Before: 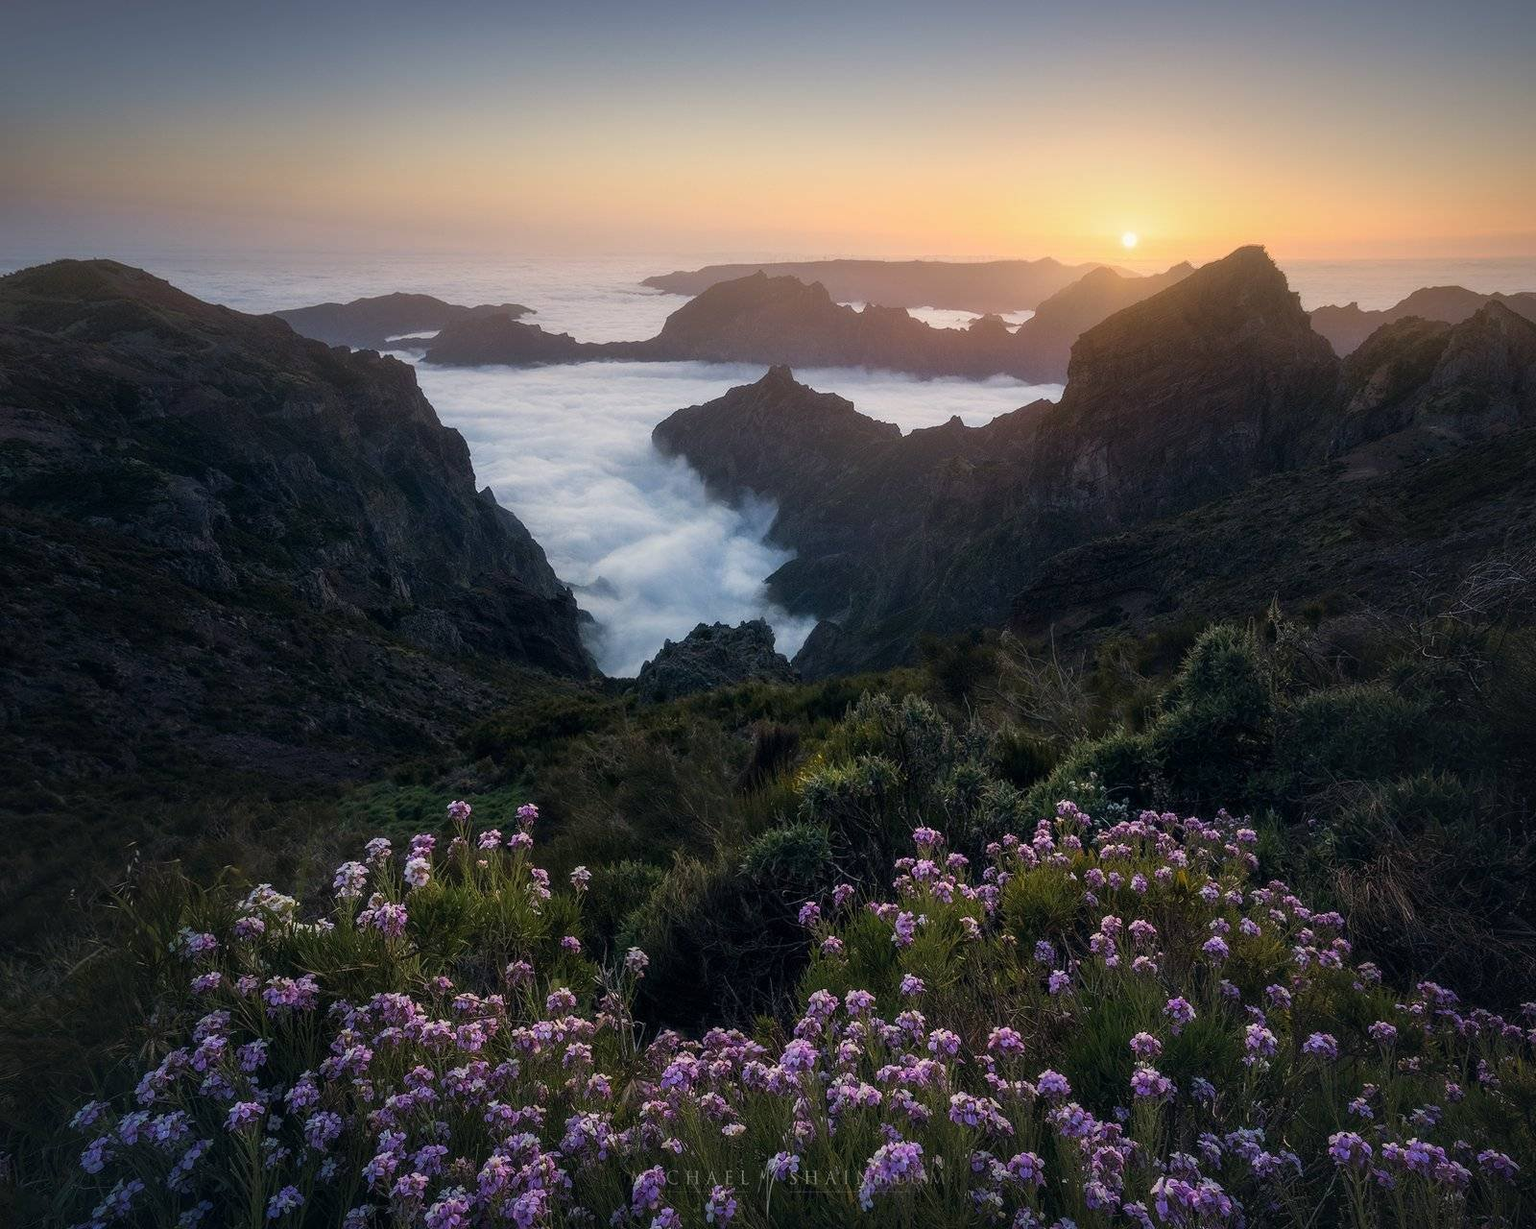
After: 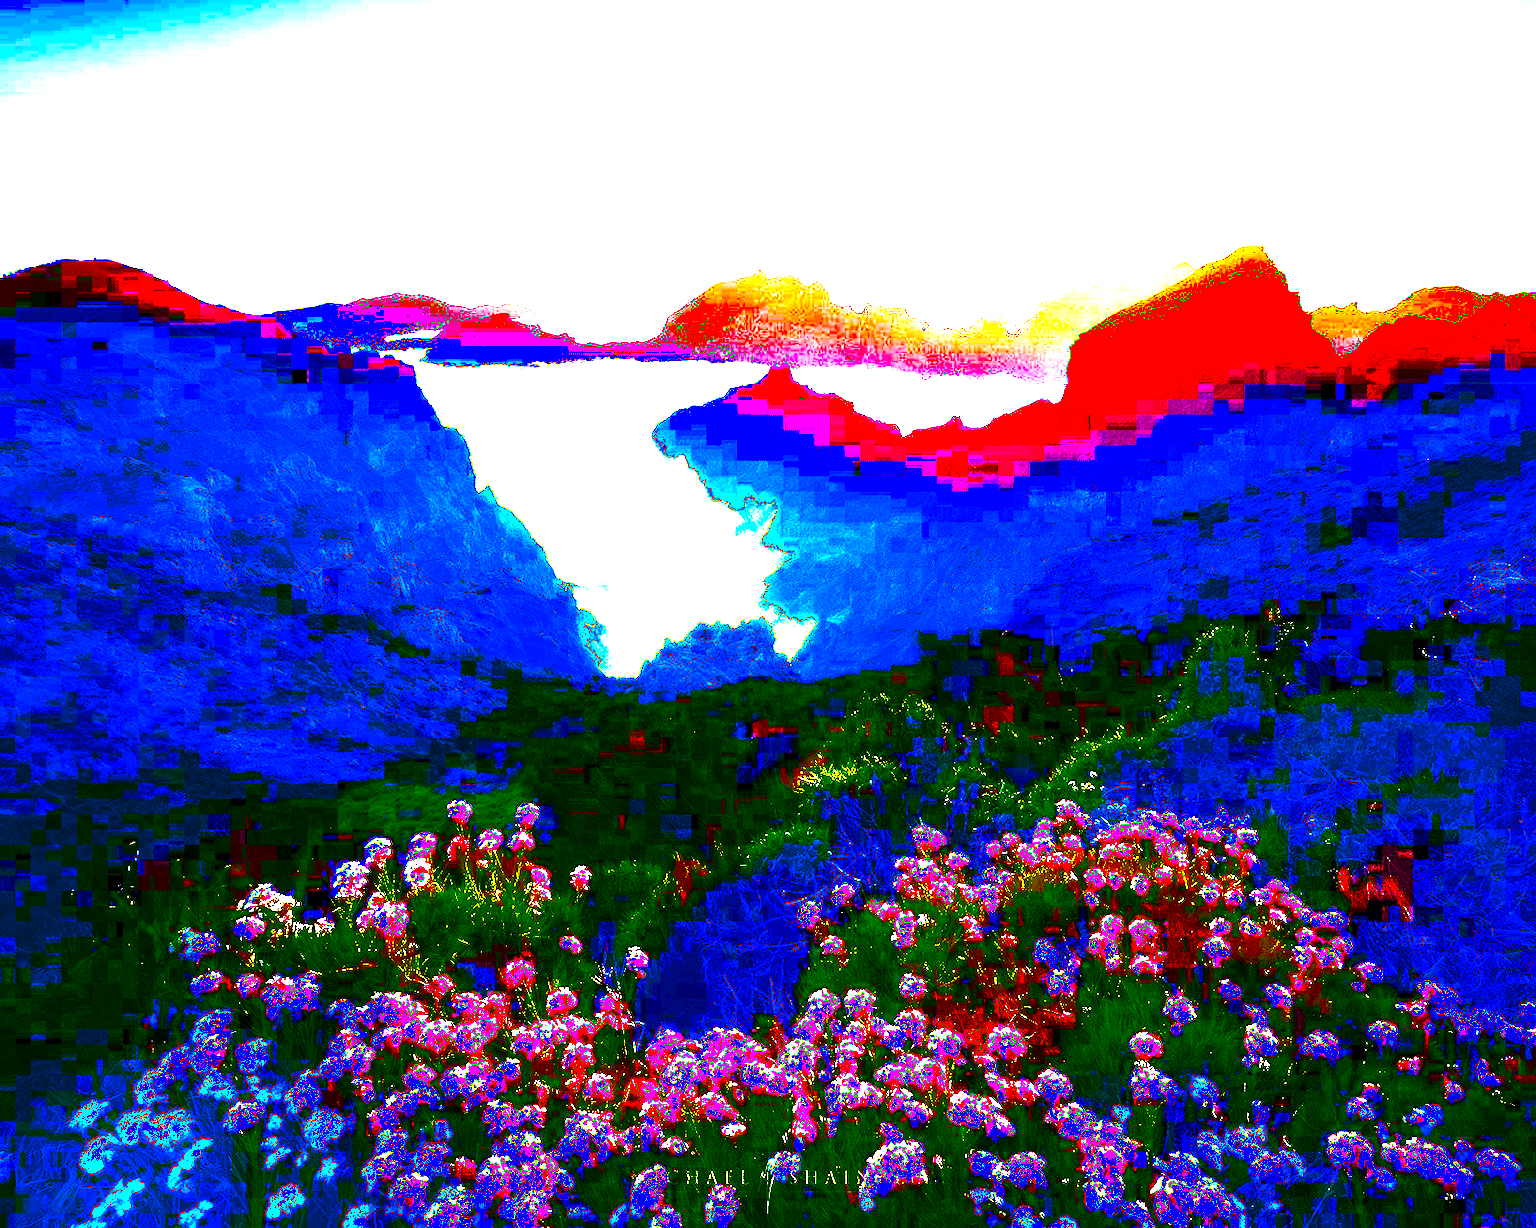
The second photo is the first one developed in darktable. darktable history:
exposure: black level correction 0.1, exposure 3 EV, compensate highlight preservation false
contrast brightness saturation: saturation -0.05
